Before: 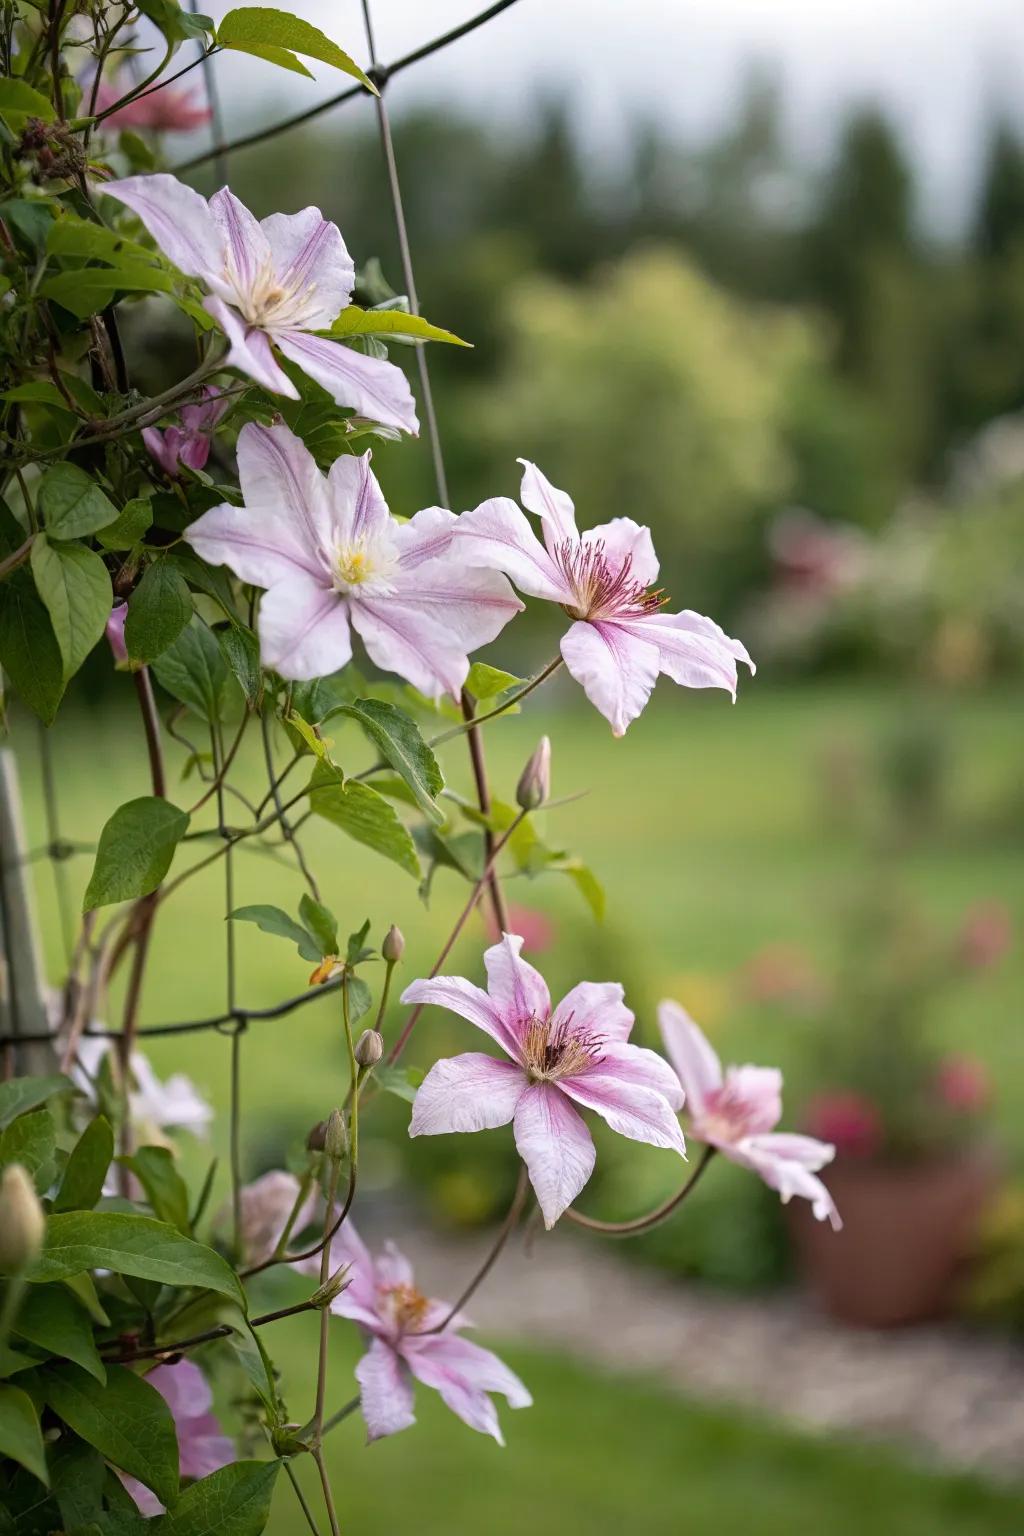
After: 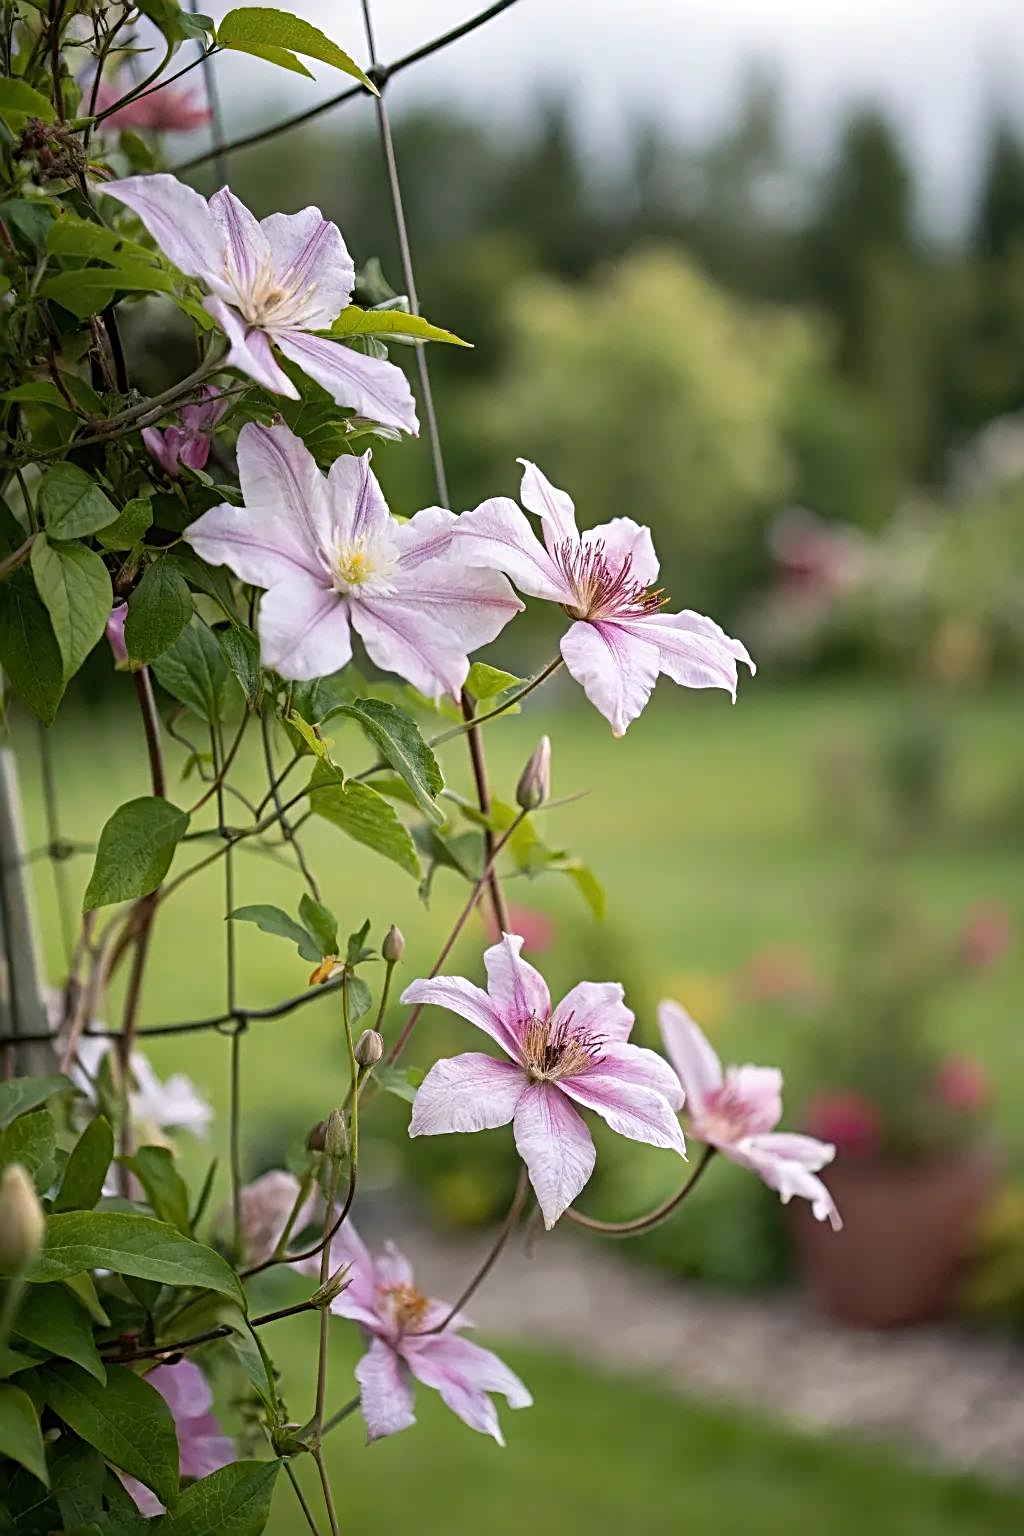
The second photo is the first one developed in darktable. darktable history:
sharpen: radius 3.107
